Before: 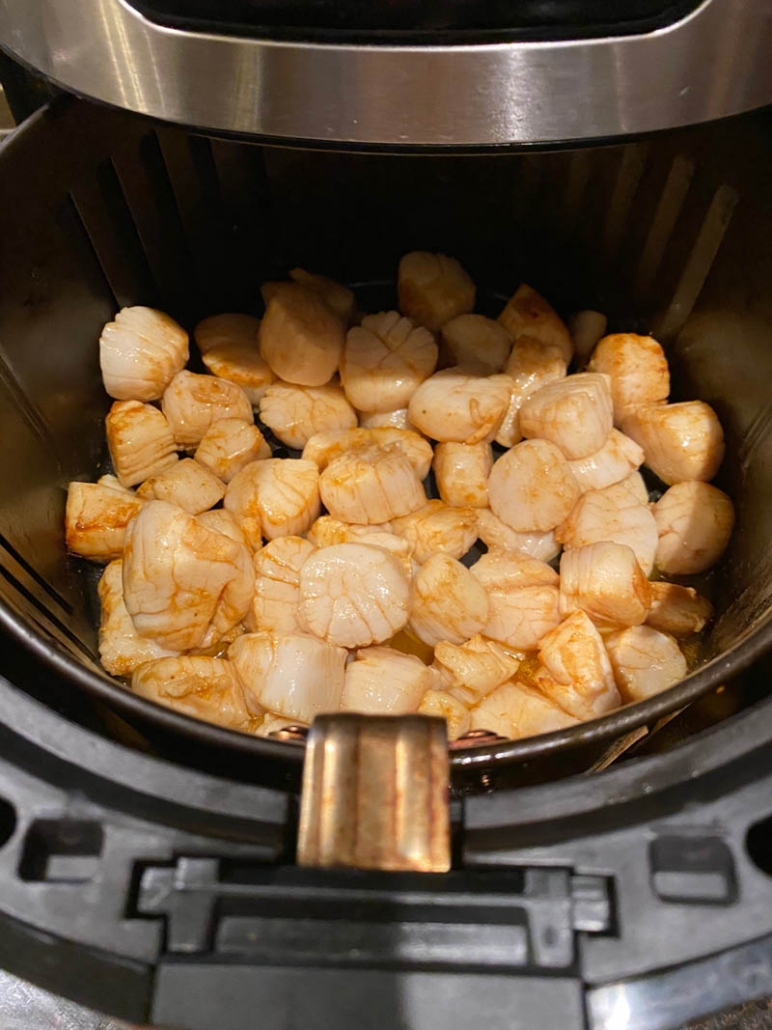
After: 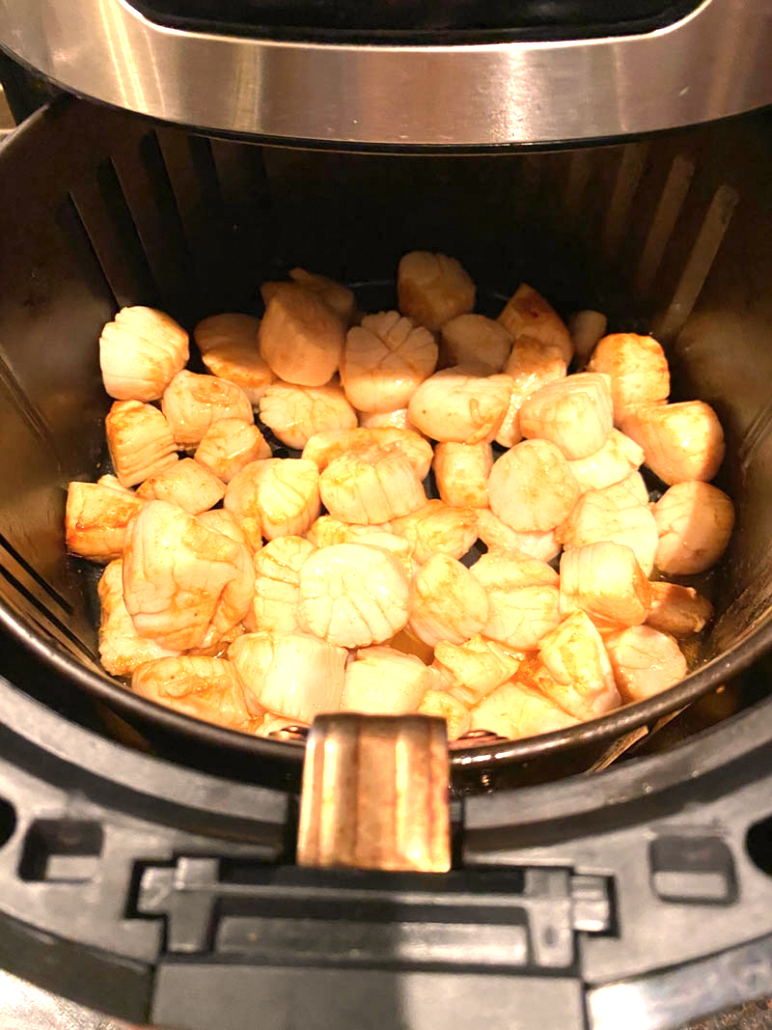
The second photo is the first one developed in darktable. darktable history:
white balance: red 1.138, green 0.996, blue 0.812
color calibration: illuminant as shot in camera, x 0.358, y 0.373, temperature 4628.91 K
exposure: exposure 1 EV, compensate highlight preservation false
